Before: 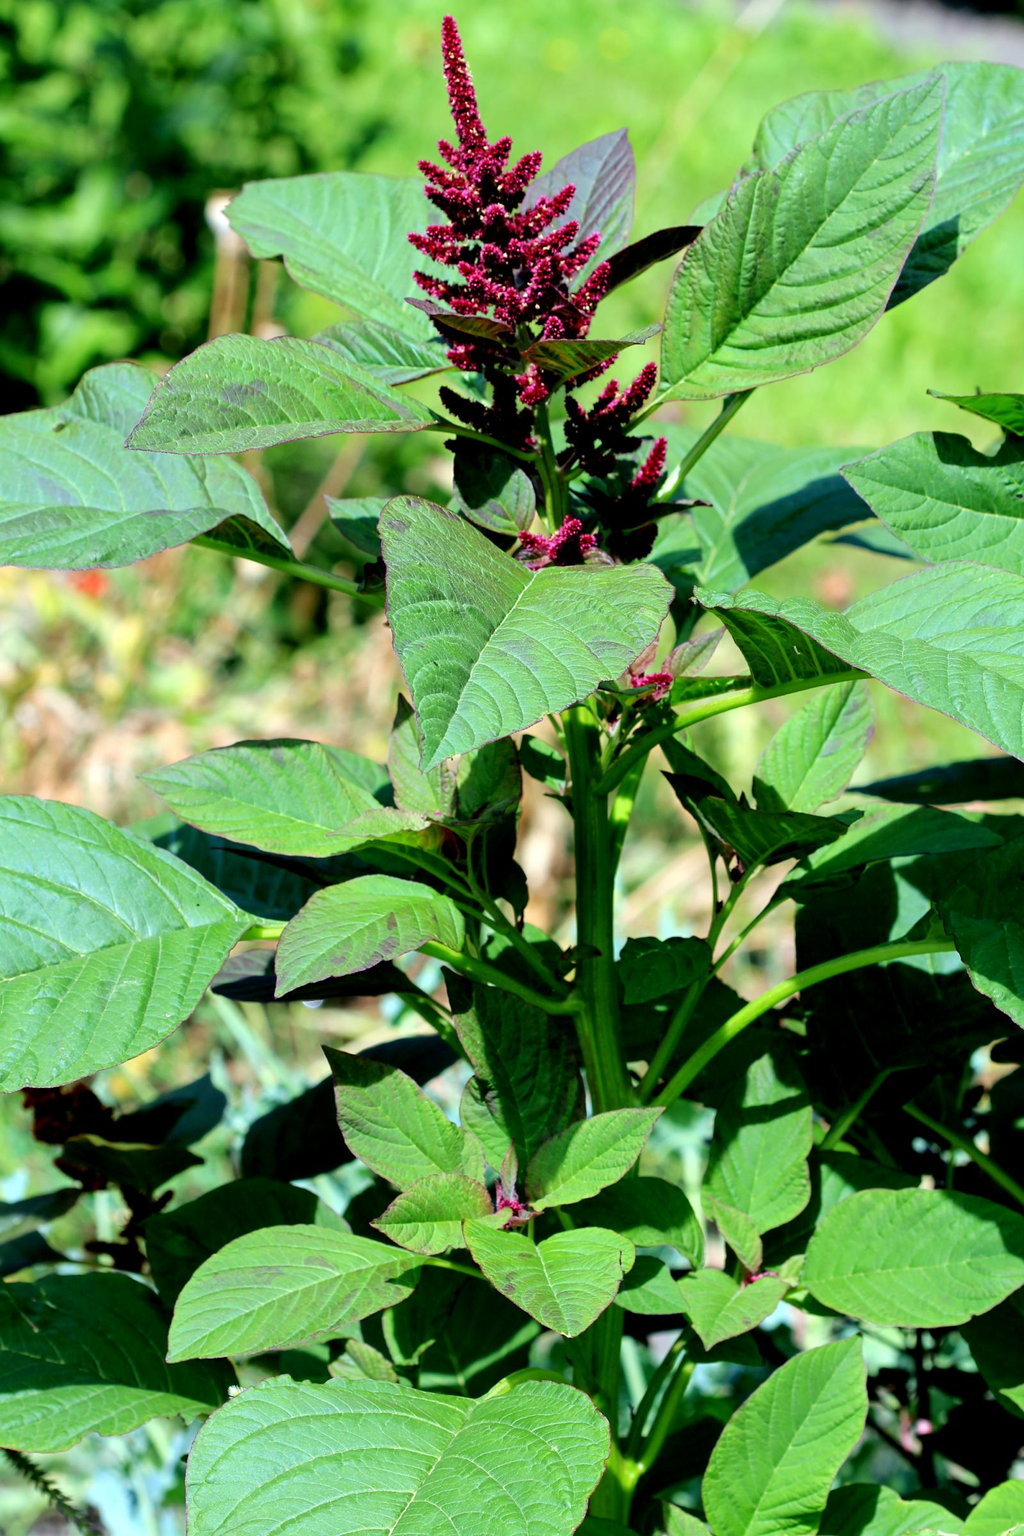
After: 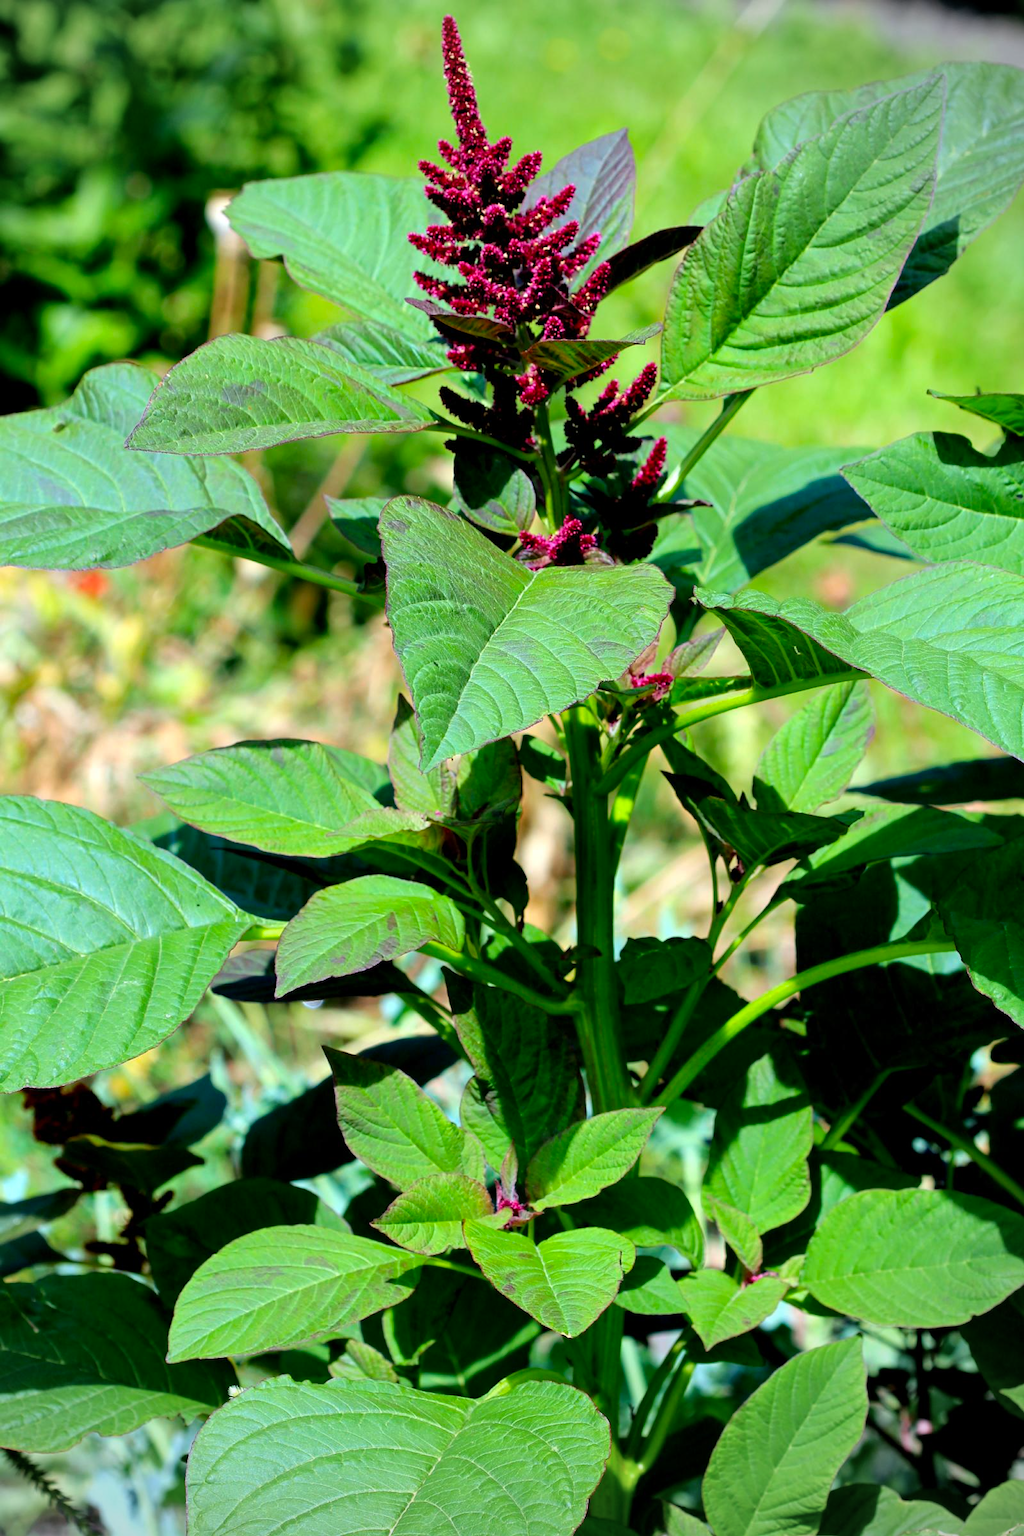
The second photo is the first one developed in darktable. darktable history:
vignetting: center (-0.117, -0.005), unbound false
color balance rgb: perceptual saturation grading › global saturation 10.095%, global vibrance 20.21%
